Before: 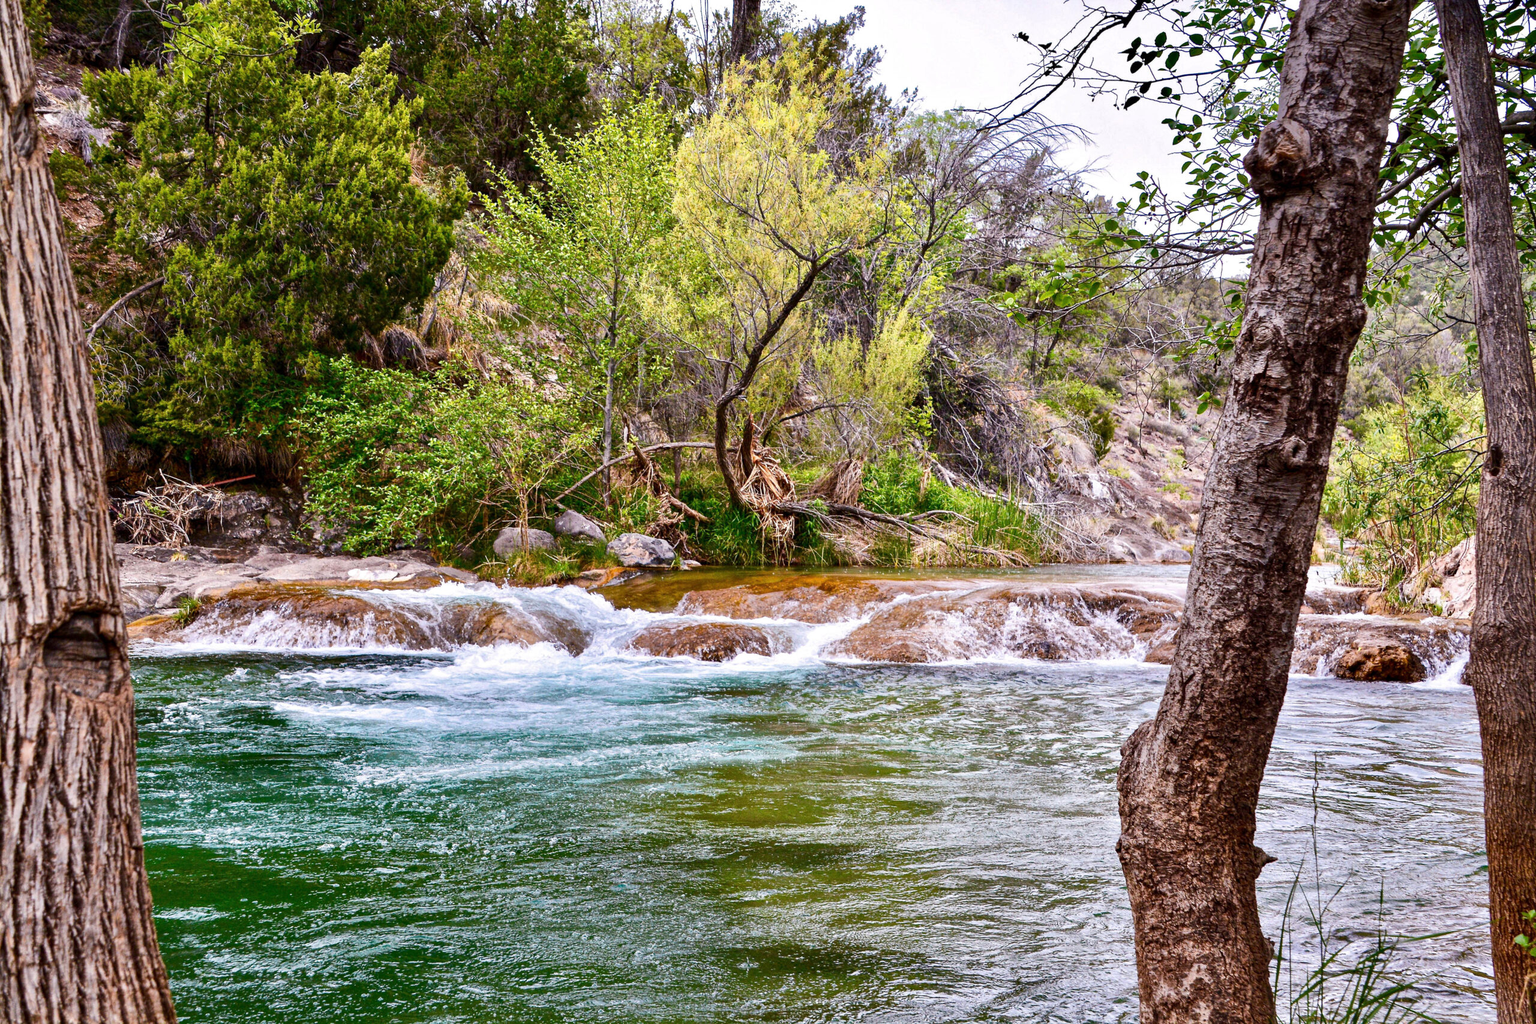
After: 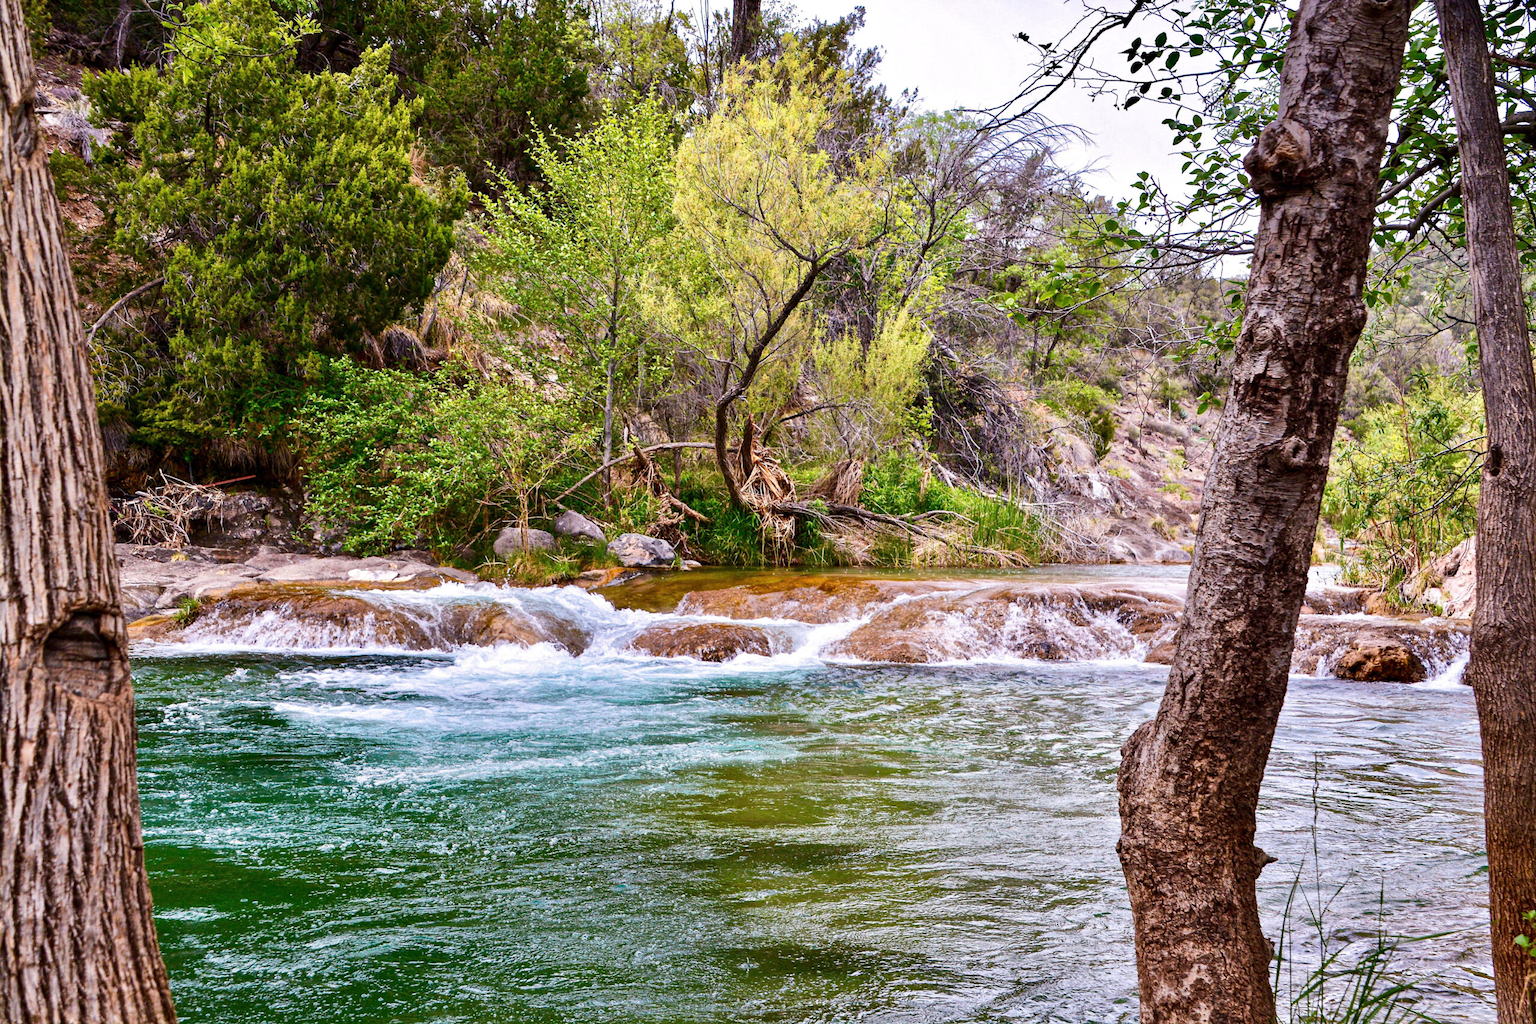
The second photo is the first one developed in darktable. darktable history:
velvia: strength 15.37%
